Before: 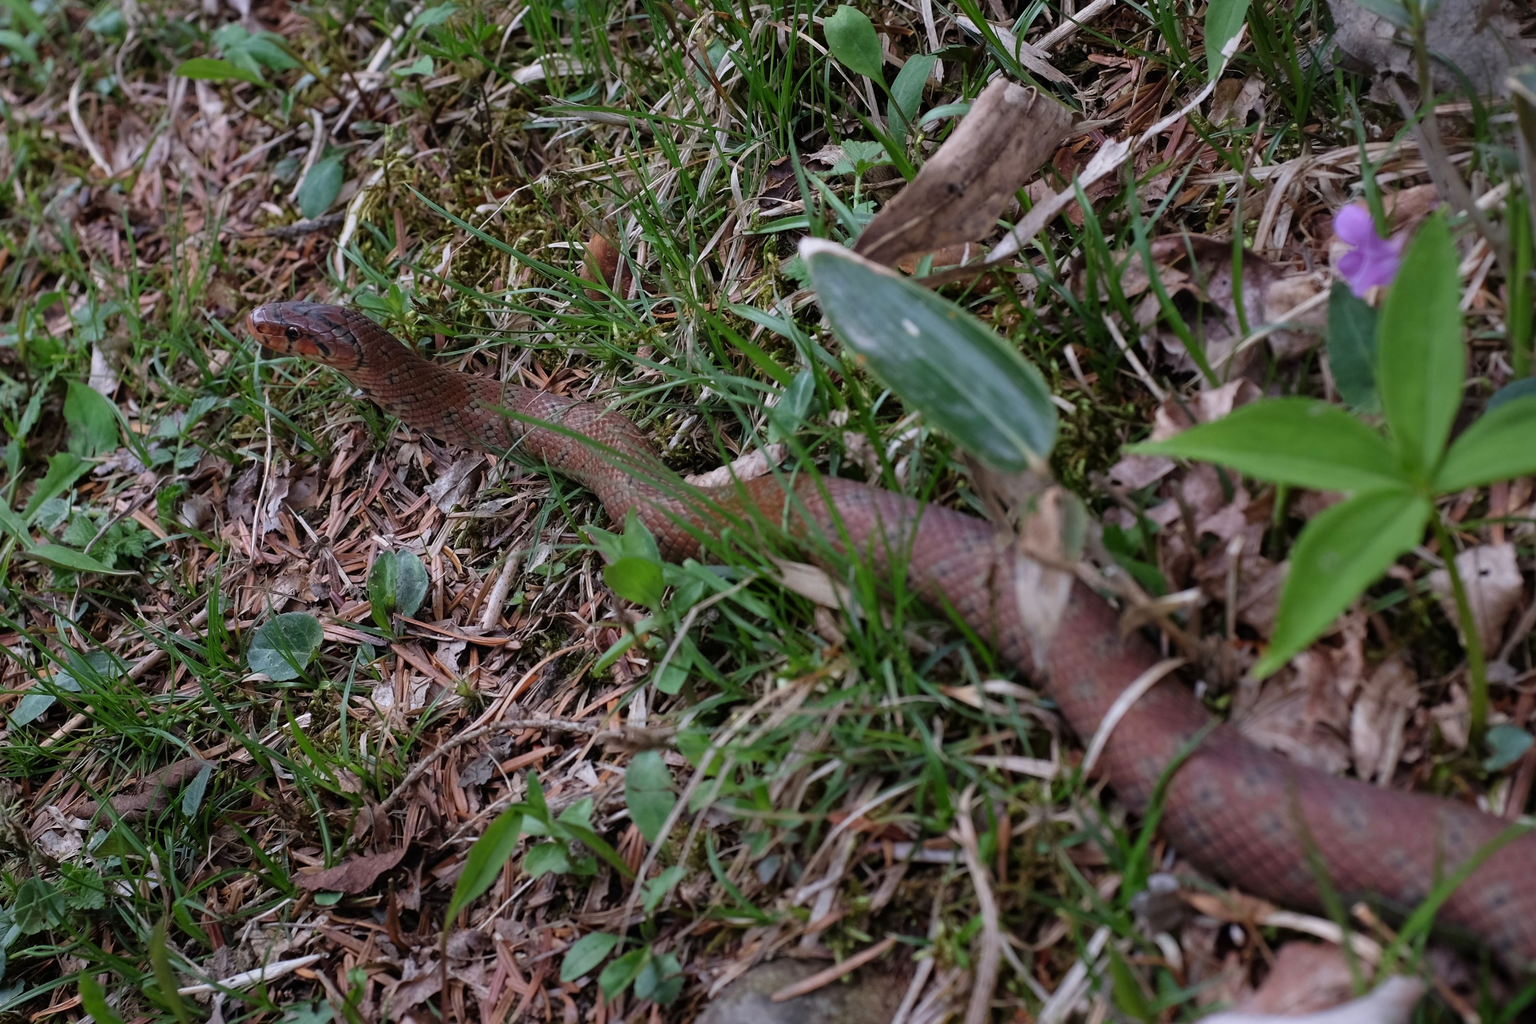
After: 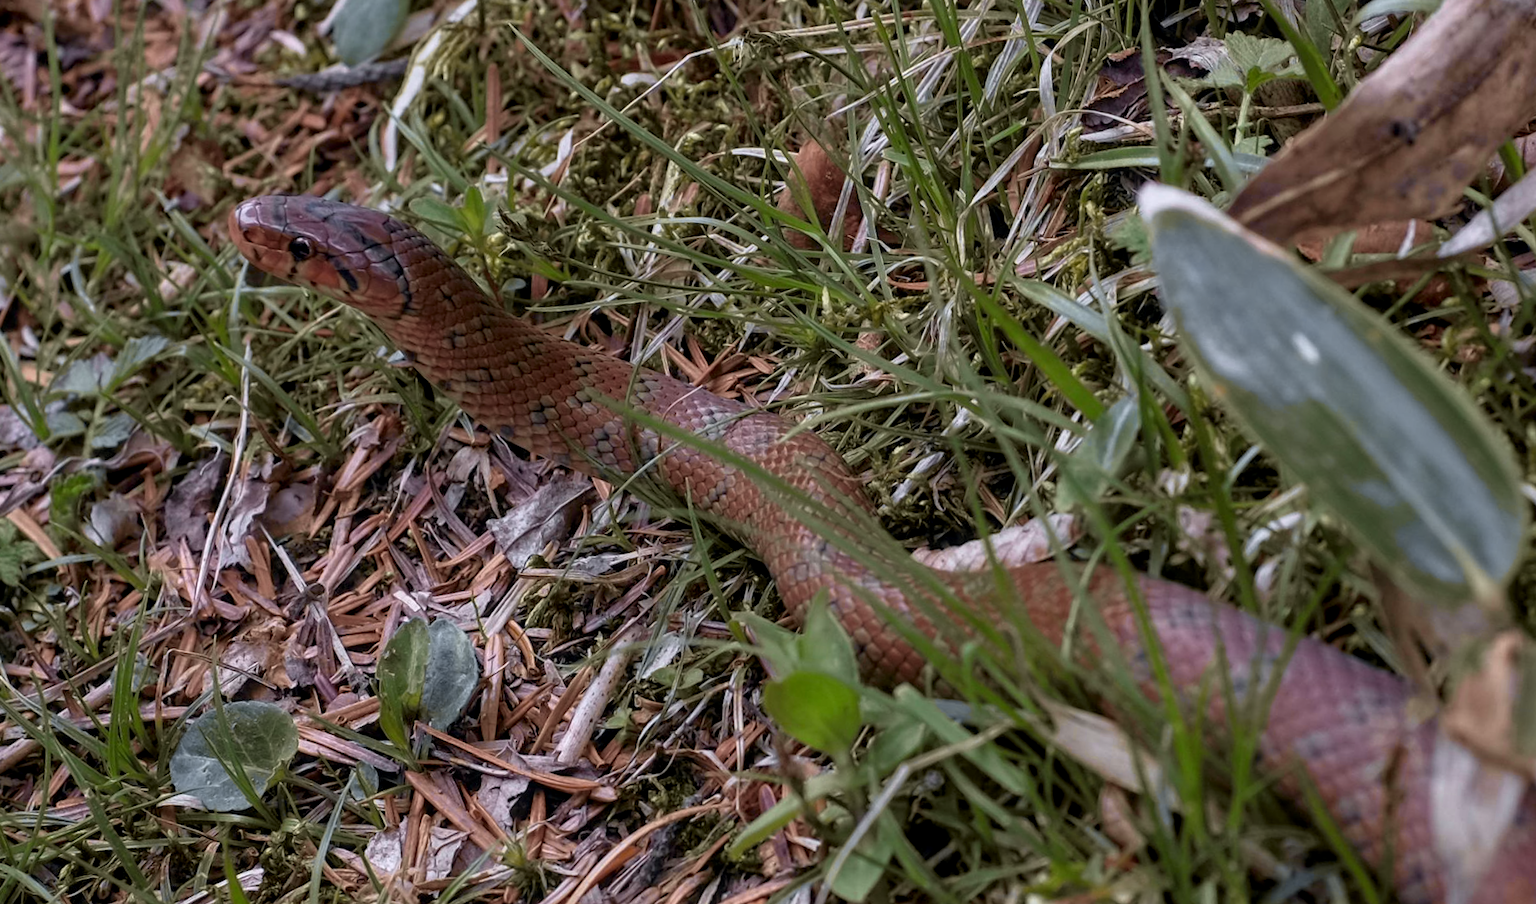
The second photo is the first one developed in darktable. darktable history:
crop and rotate: angle -6.2°, left 2.059%, top 6.997%, right 27.171%, bottom 30.483%
tone curve: curves: ch0 [(0, 0) (0.15, 0.17) (0.452, 0.437) (0.611, 0.588) (0.751, 0.749) (1, 1)]; ch1 [(0, 0) (0.325, 0.327) (0.412, 0.45) (0.453, 0.484) (0.5, 0.499) (0.541, 0.55) (0.617, 0.612) (0.695, 0.697) (1, 1)]; ch2 [(0, 0) (0.386, 0.397) (0.452, 0.459) (0.505, 0.498) (0.524, 0.547) (0.574, 0.566) (0.633, 0.641) (1, 1)], color space Lab, independent channels, preserve colors none
local contrast: on, module defaults
